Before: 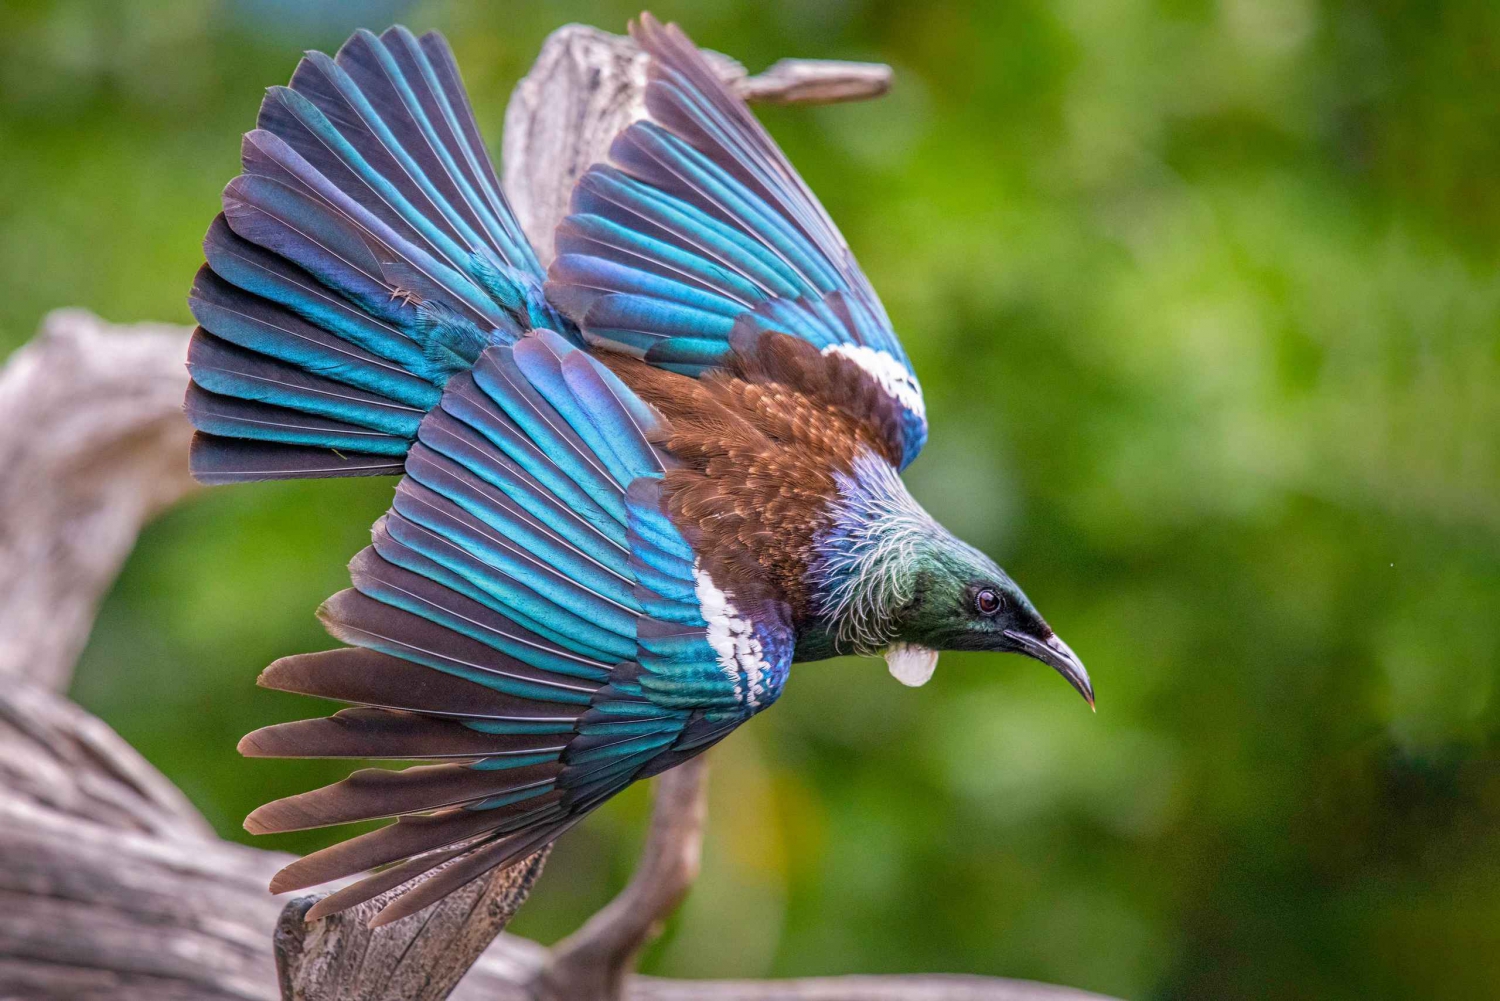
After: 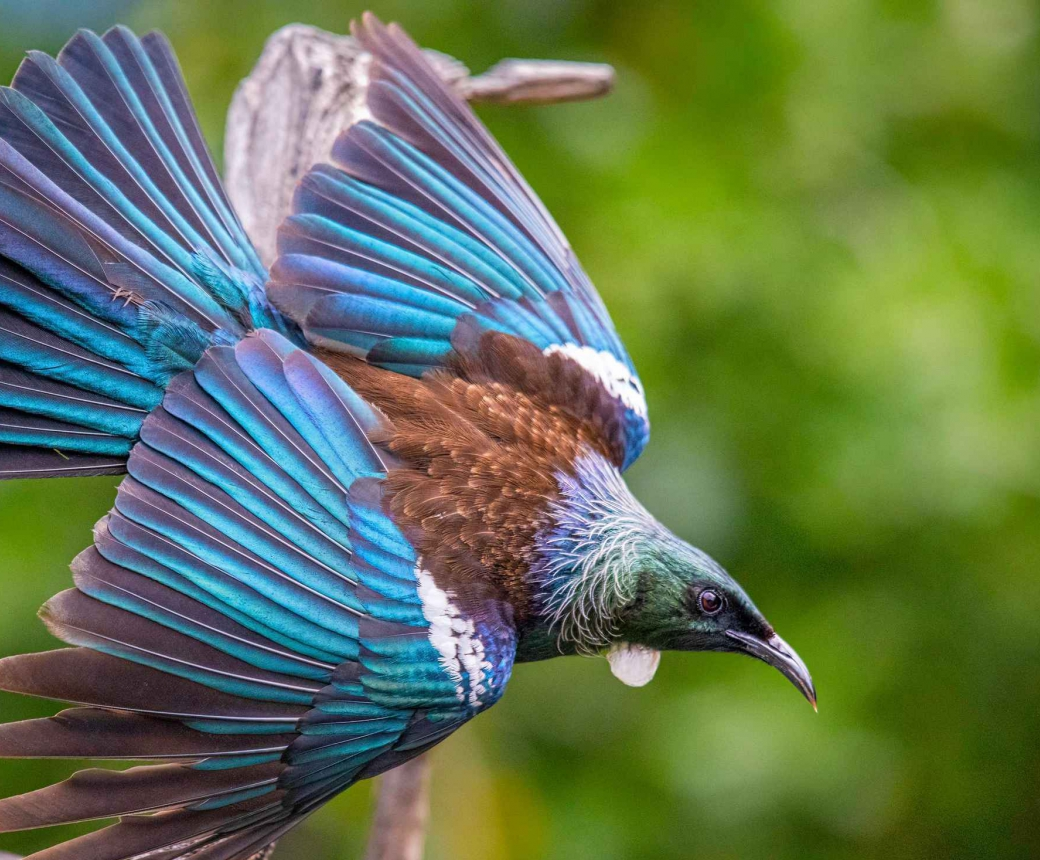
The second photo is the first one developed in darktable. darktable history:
crop: left 18.563%, right 12.091%, bottom 14.071%
